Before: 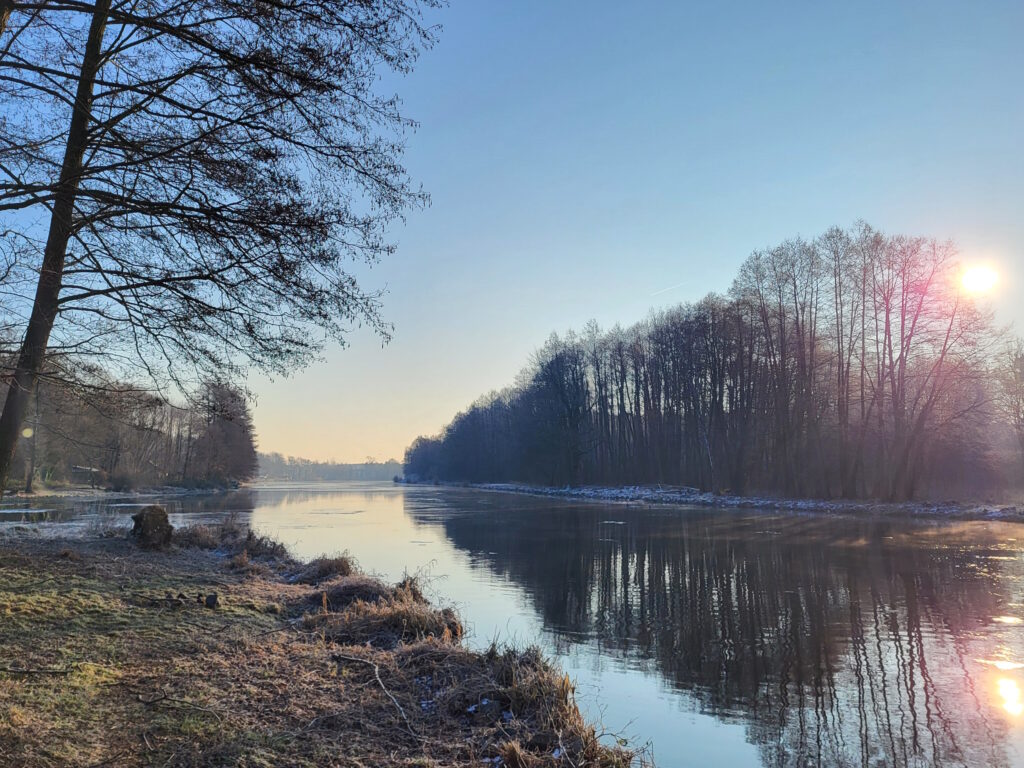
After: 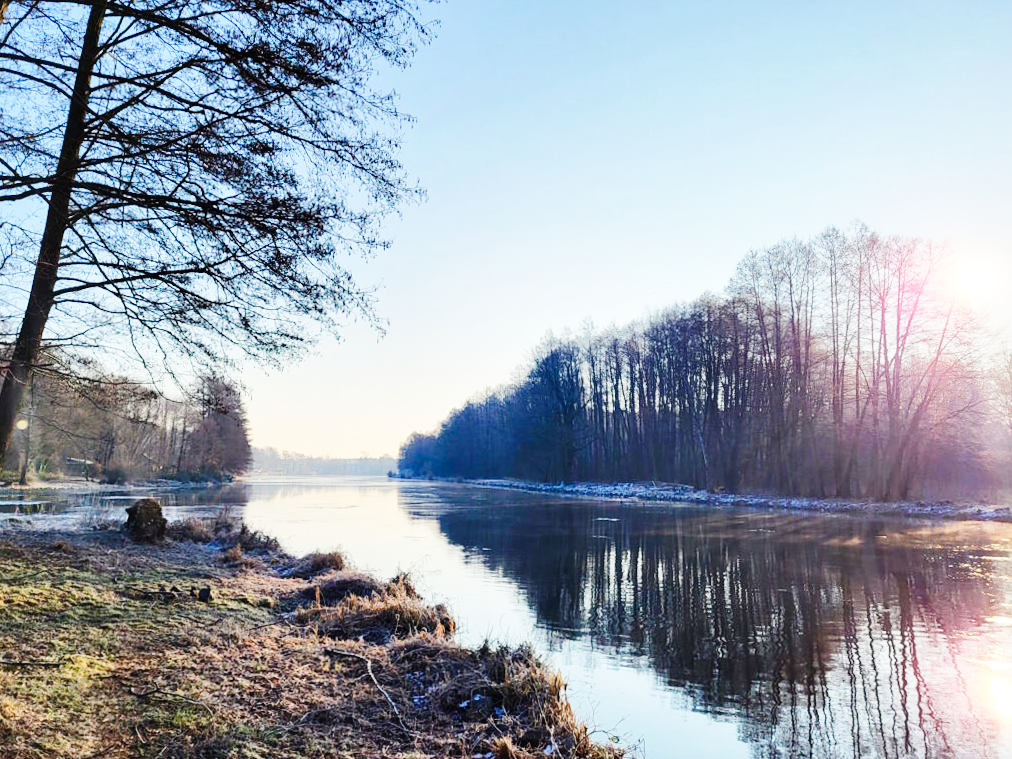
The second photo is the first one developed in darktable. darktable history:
crop and rotate: angle -0.5°
base curve: curves: ch0 [(0, 0) (0, 0) (0.002, 0.001) (0.008, 0.003) (0.019, 0.011) (0.037, 0.037) (0.064, 0.11) (0.102, 0.232) (0.152, 0.379) (0.216, 0.524) (0.296, 0.665) (0.394, 0.789) (0.512, 0.881) (0.651, 0.945) (0.813, 0.986) (1, 1)], preserve colors none
